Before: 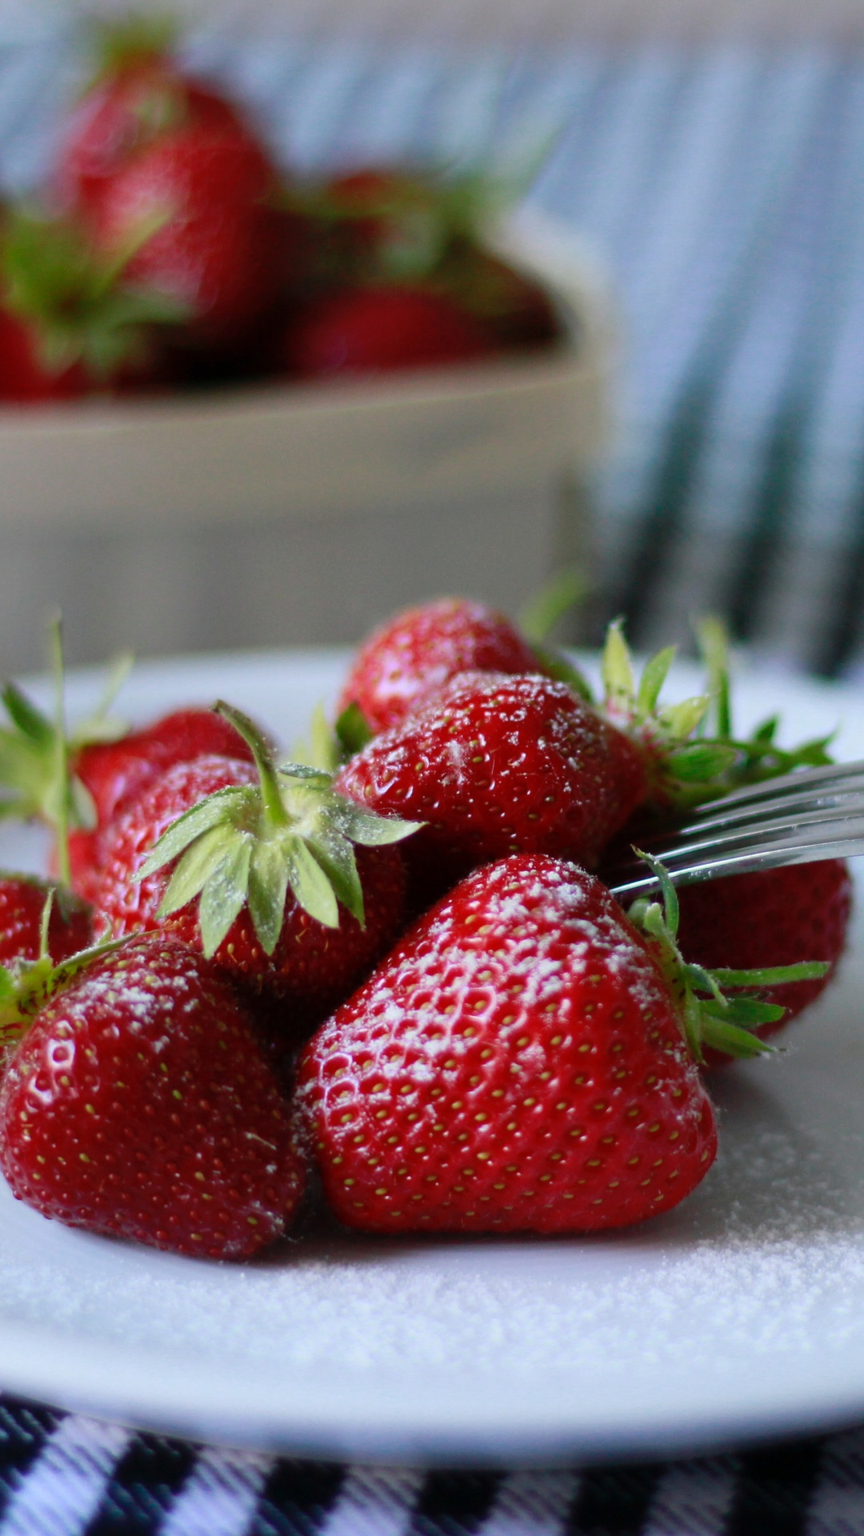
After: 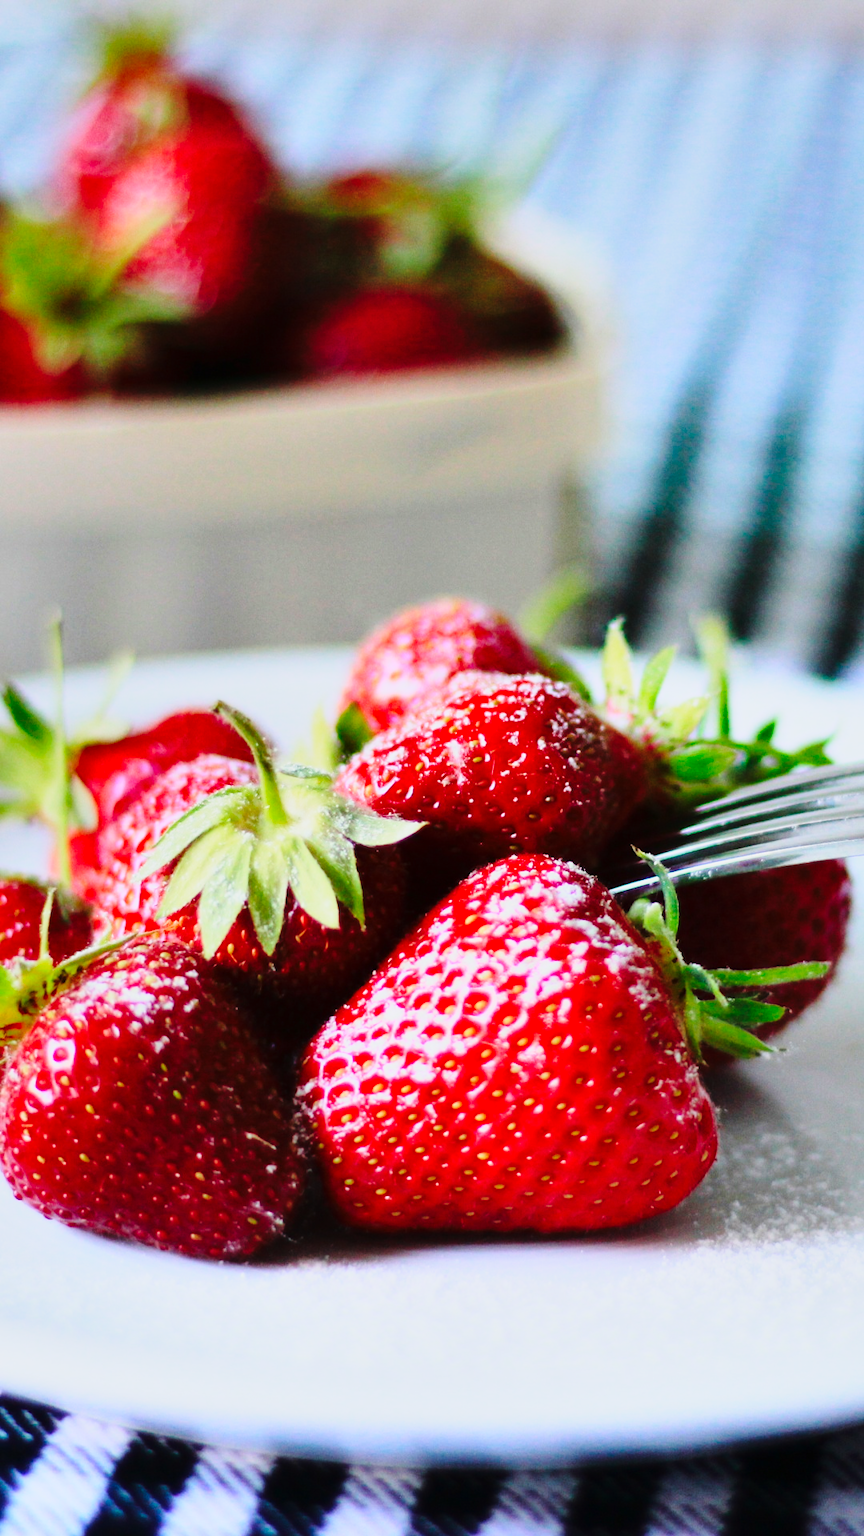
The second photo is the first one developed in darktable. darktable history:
tone curve: curves: ch0 [(0, 0.005) (0.103, 0.081) (0.196, 0.197) (0.391, 0.469) (0.491, 0.585) (0.638, 0.751) (0.822, 0.886) (0.997, 0.959)]; ch1 [(0, 0) (0.172, 0.123) (0.324, 0.253) (0.396, 0.388) (0.474, 0.479) (0.499, 0.498) (0.529, 0.528) (0.579, 0.614) (0.633, 0.677) (0.812, 0.856) (1, 1)]; ch2 [(0, 0) (0.411, 0.424) (0.459, 0.478) (0.5, 0.501) (0.517, 0.526) (0.553, 0.583) (0.609, 0.646) (0.708, 0.768) (0.839, 0.916) (1, 1)], color space Lab, linked channels, preserve colors none
base curve: curves: ch0 [(0, 0) (0.028, 0.03) (0.121, 0.232) (0.46, 0.748) (0.859, 0.968) (1, 1)], preserve colors none
shadows and highlights: shadows 25, highlights -47.89, soften with gaussian
